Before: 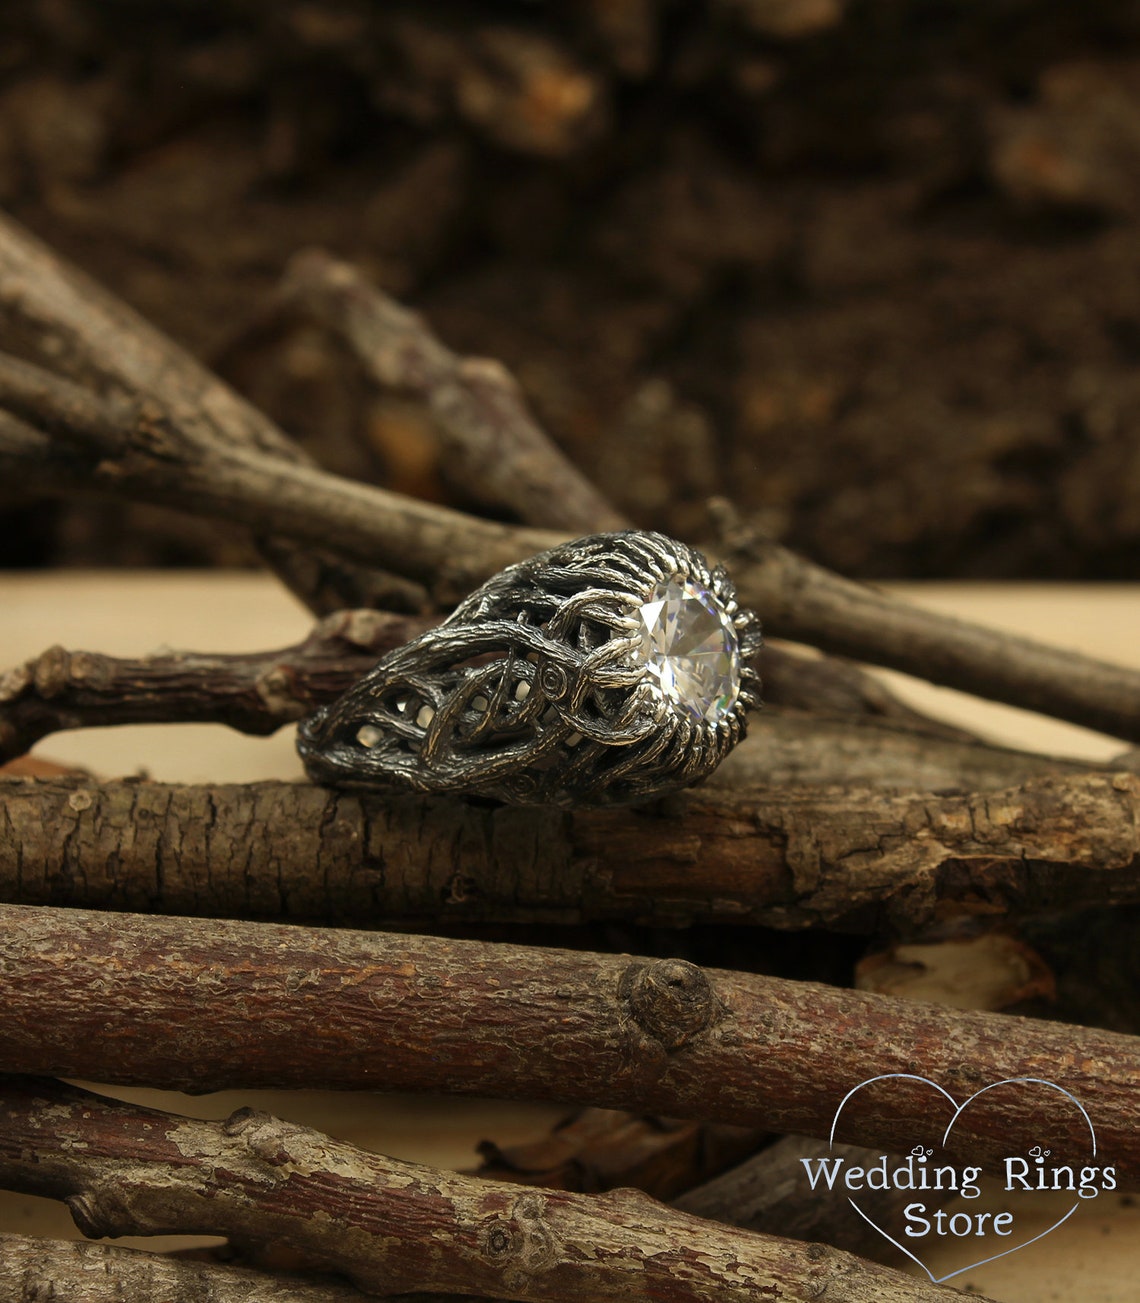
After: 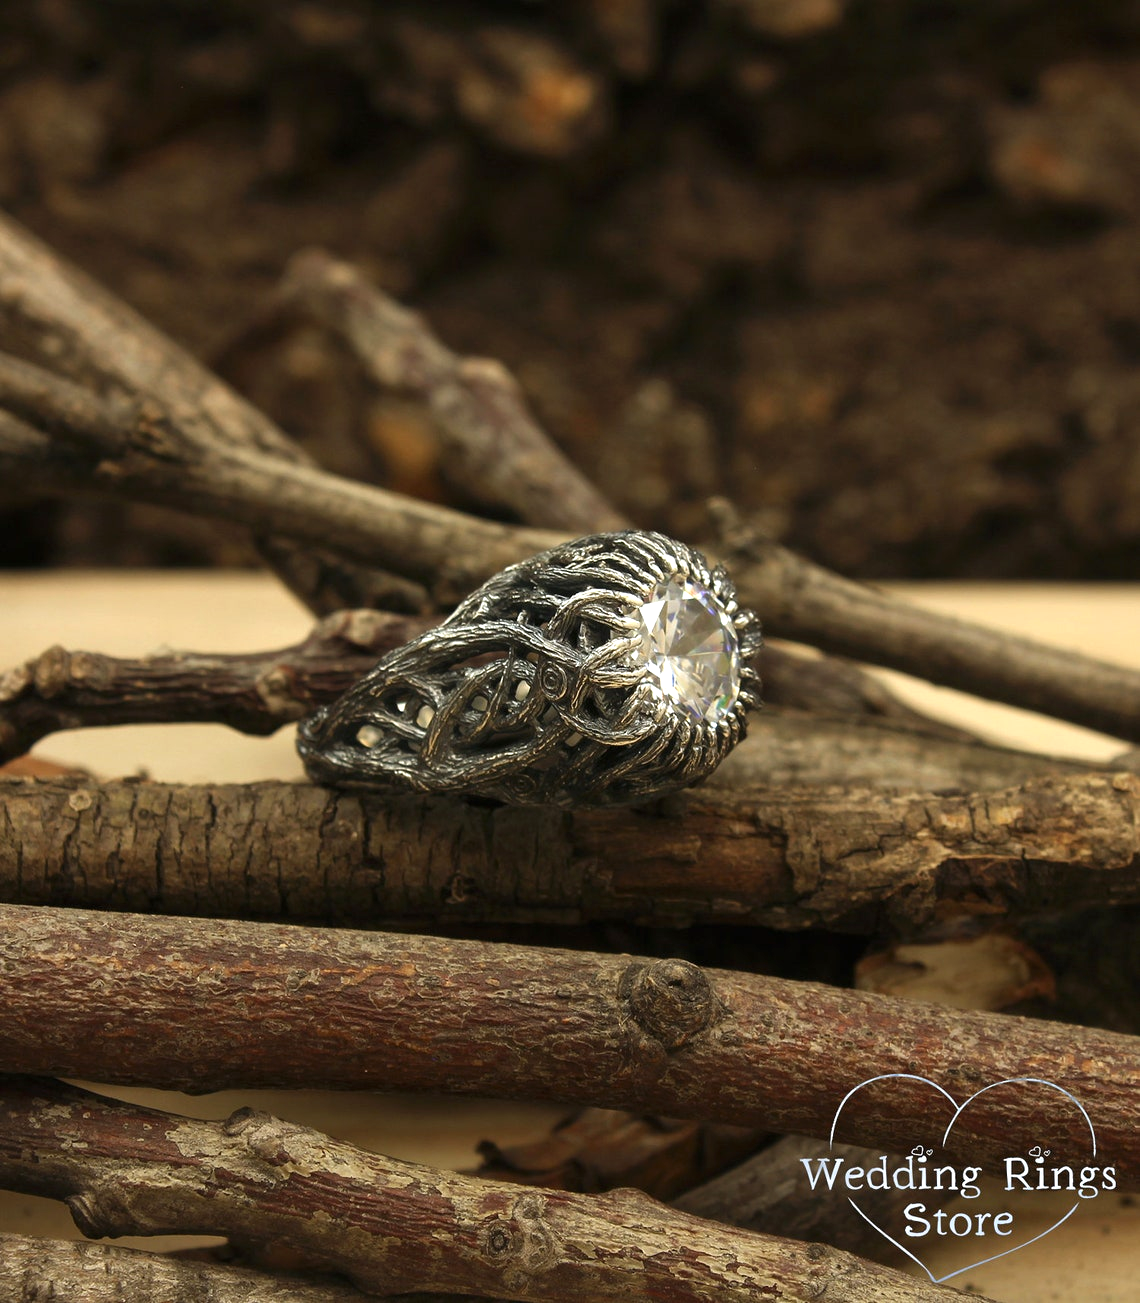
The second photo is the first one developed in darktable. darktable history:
exposure: black level correction 0, exposure 0.499 EV, compensate exposure bias true, compensate highlight preservation false
